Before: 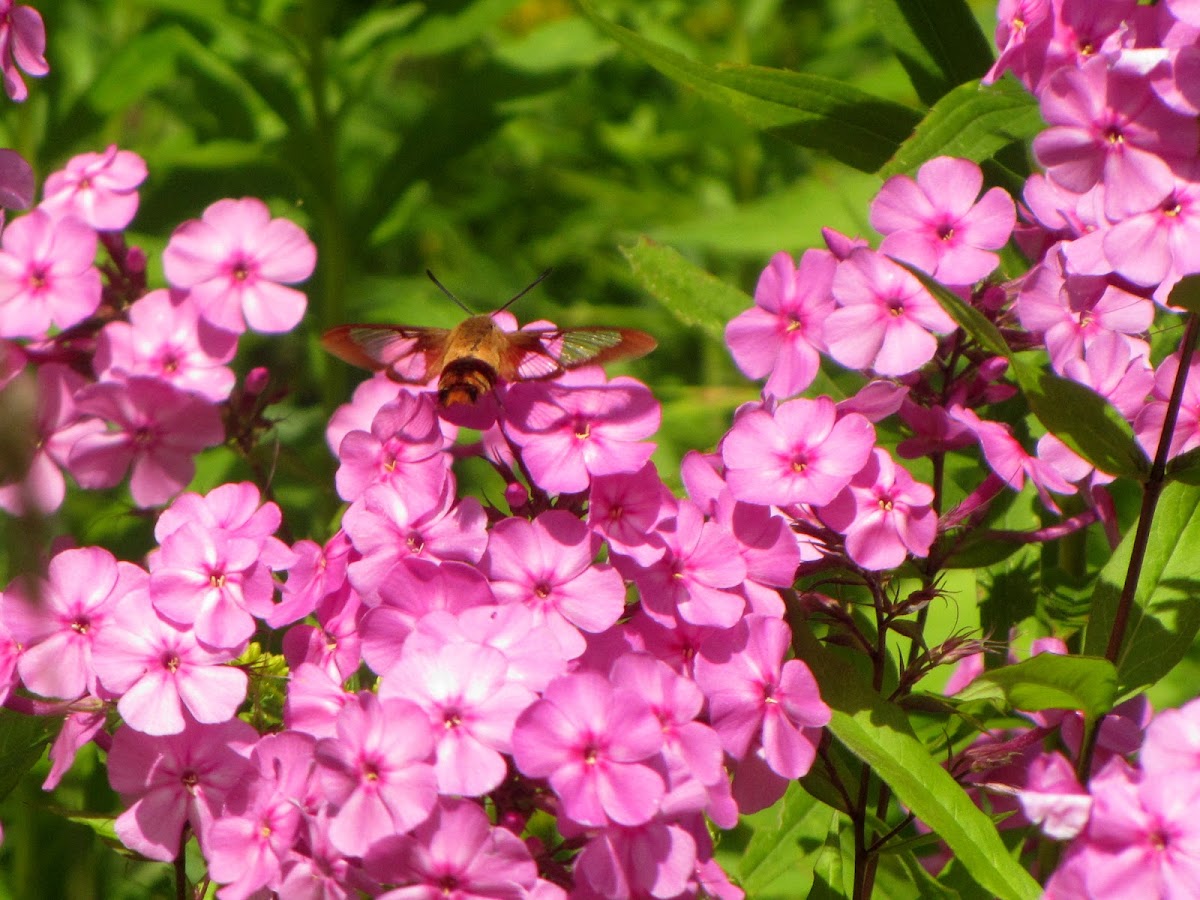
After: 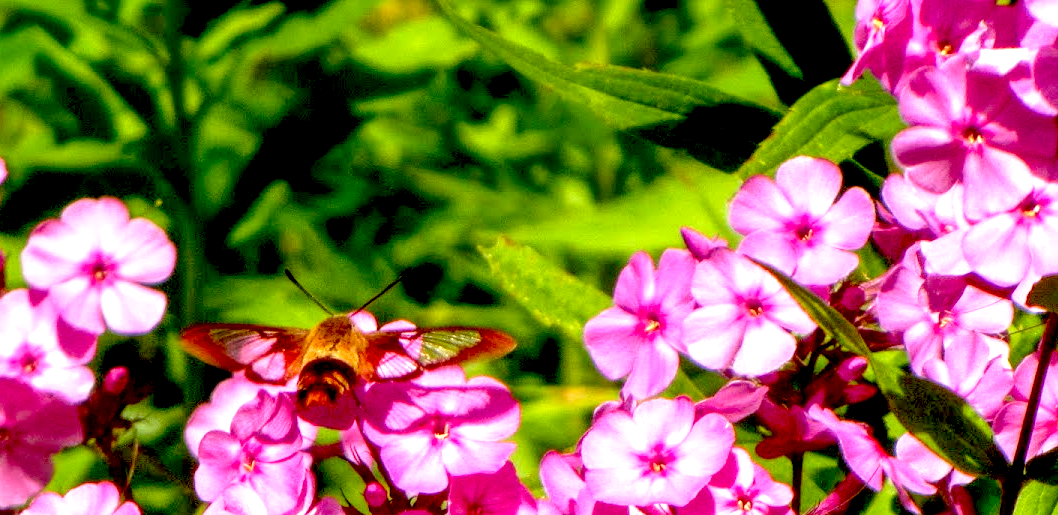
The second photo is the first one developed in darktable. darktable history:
crop and rotate: left 11.812%, bottom 42.776%
local contrast: highlights 61%, detail 143%, midtone range 0.428
exposure: black level correction 0.035, exposure 0.9 EV, compensate highlight preservation false
